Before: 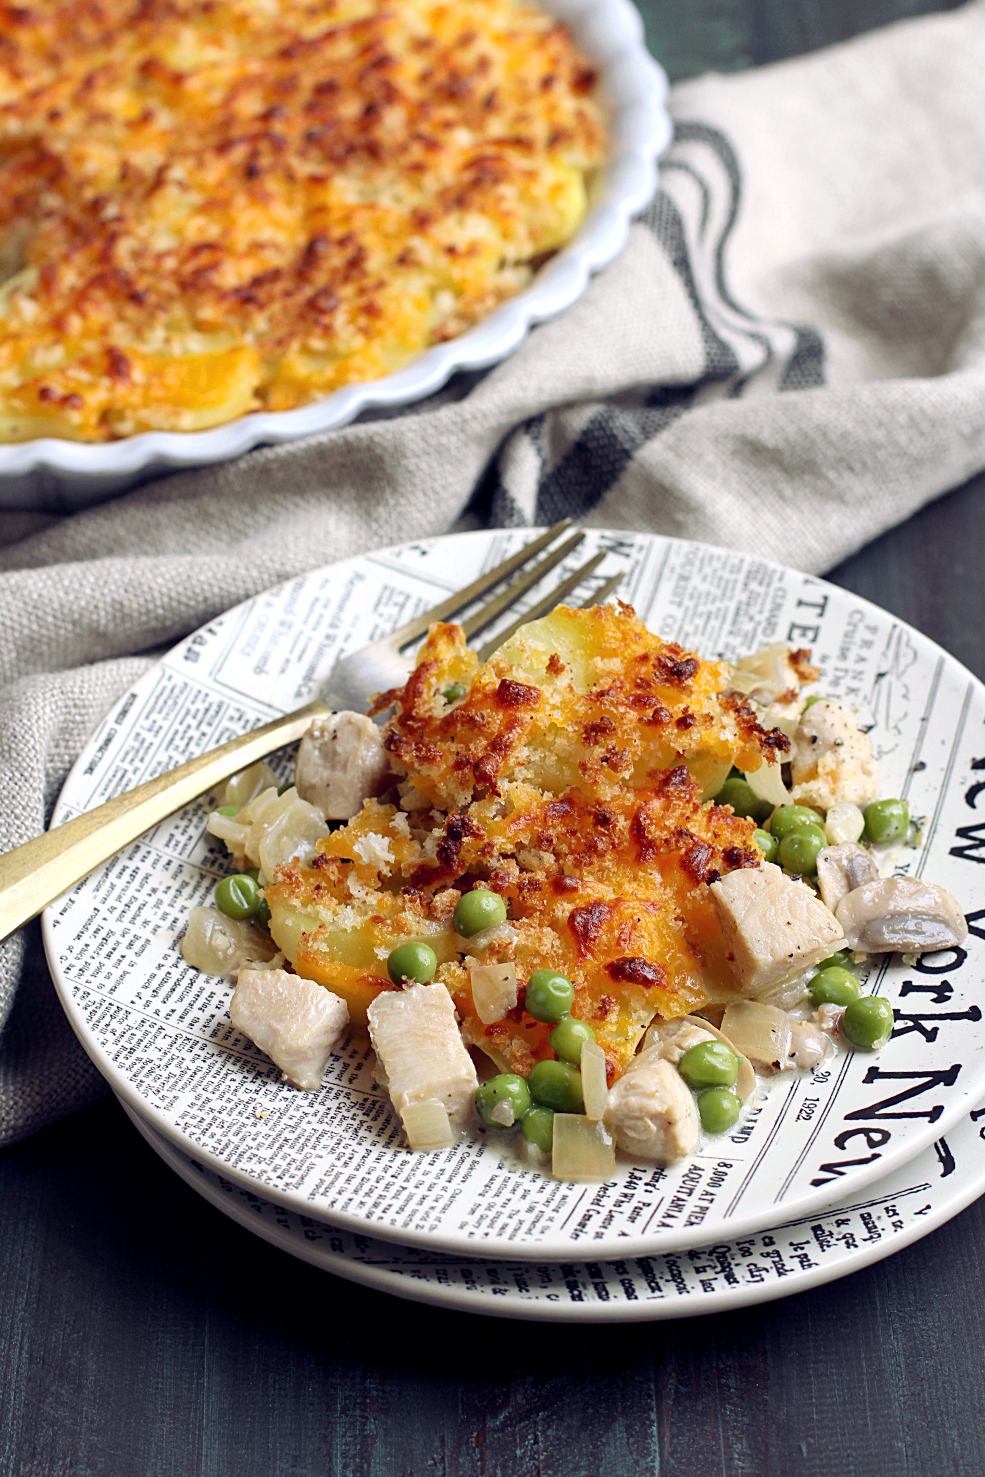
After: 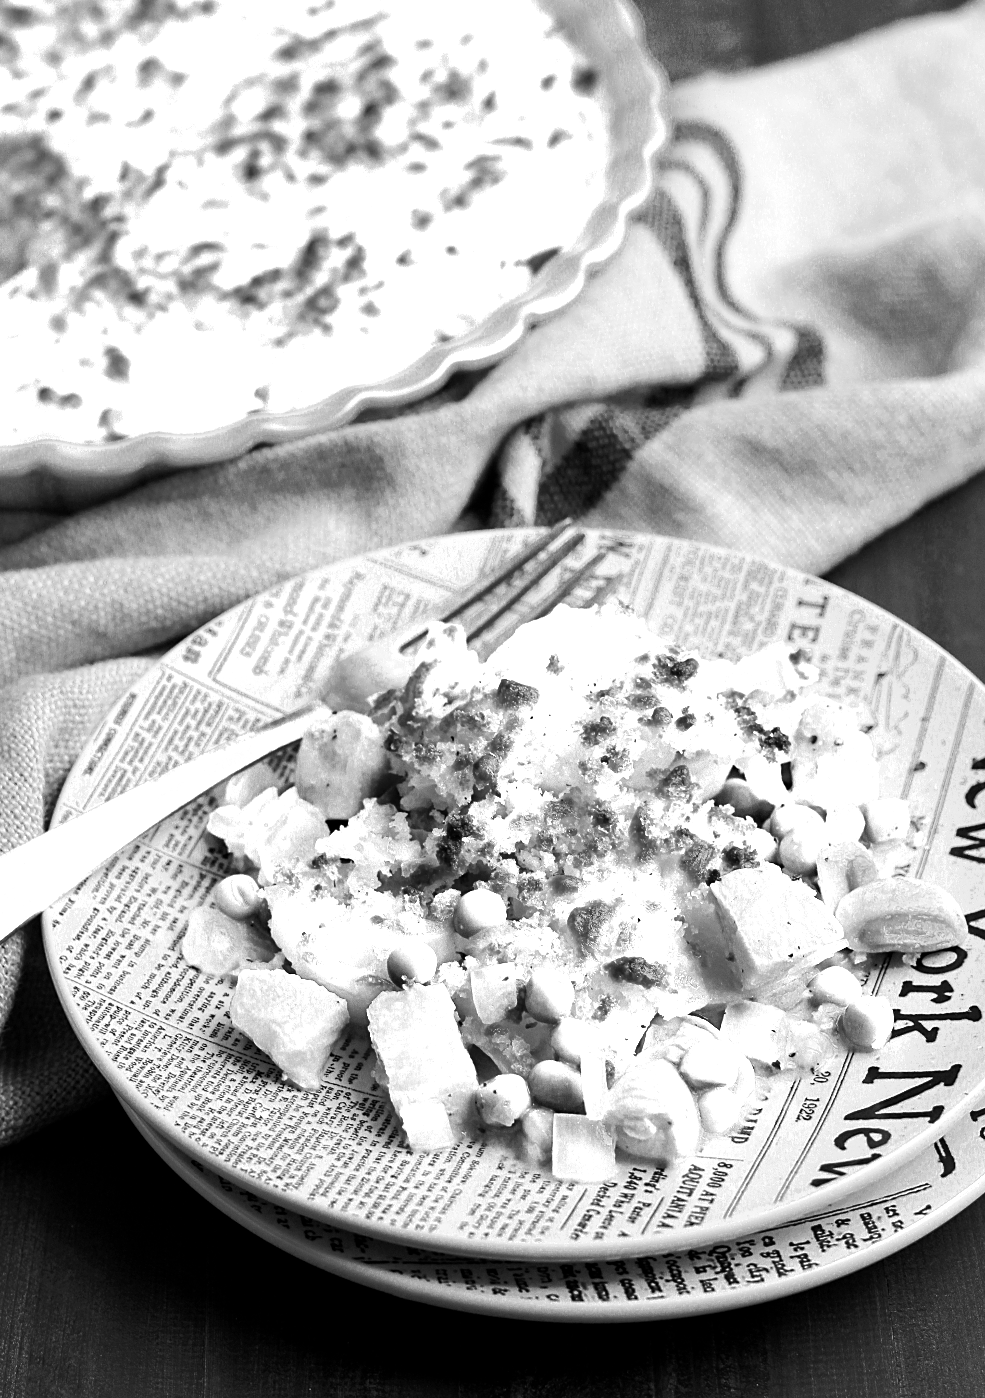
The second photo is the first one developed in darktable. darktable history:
crop and rotate: top 0.01%, bottom 5.274%
color zones: curves: ch0 [(0, 0.554) (0.146, 0.662) (0.293, 0.86) (0.503, 0.774) (0.637, 0.106) (0.74, 0.072) (0.866, 0.488) (0.998, 0.569)]; ch1 [(0, 0) (0.143, 0) (0.286, 0) (0.429, 0) (0.571, 0) (0.714, 0) (0.857, 0)], mix 20.71%
